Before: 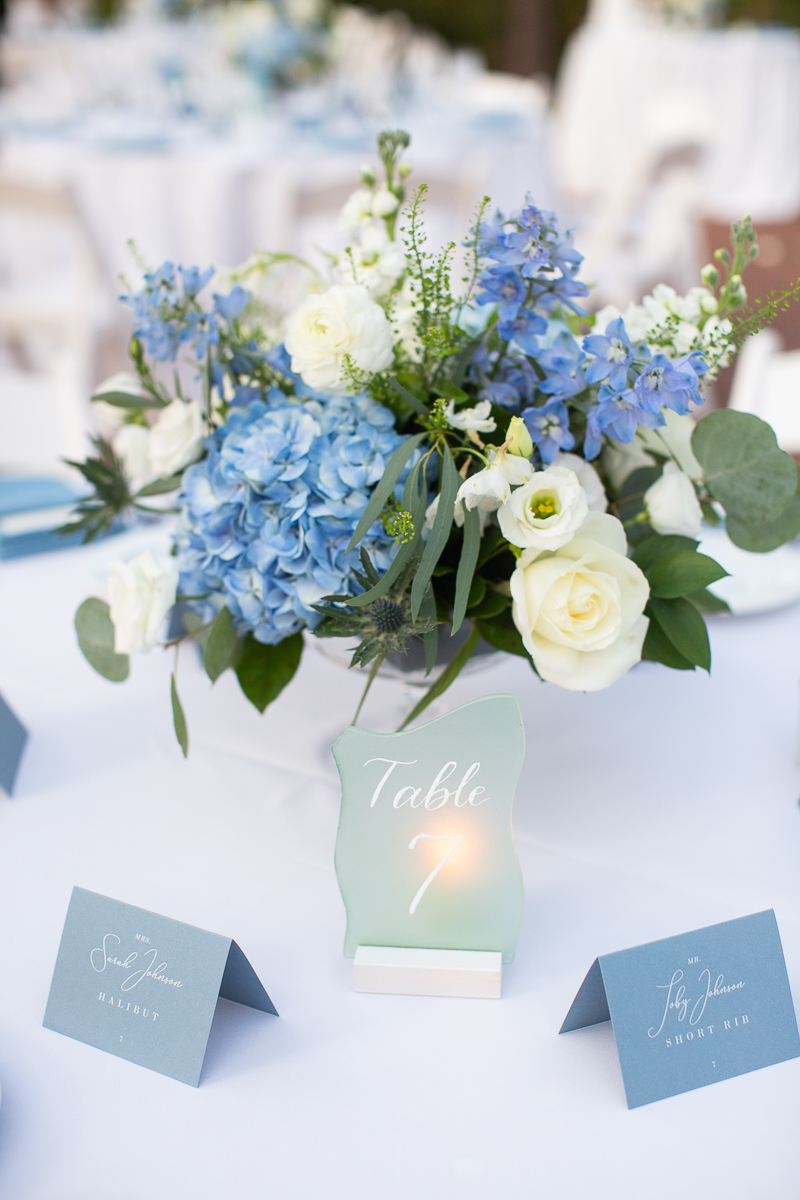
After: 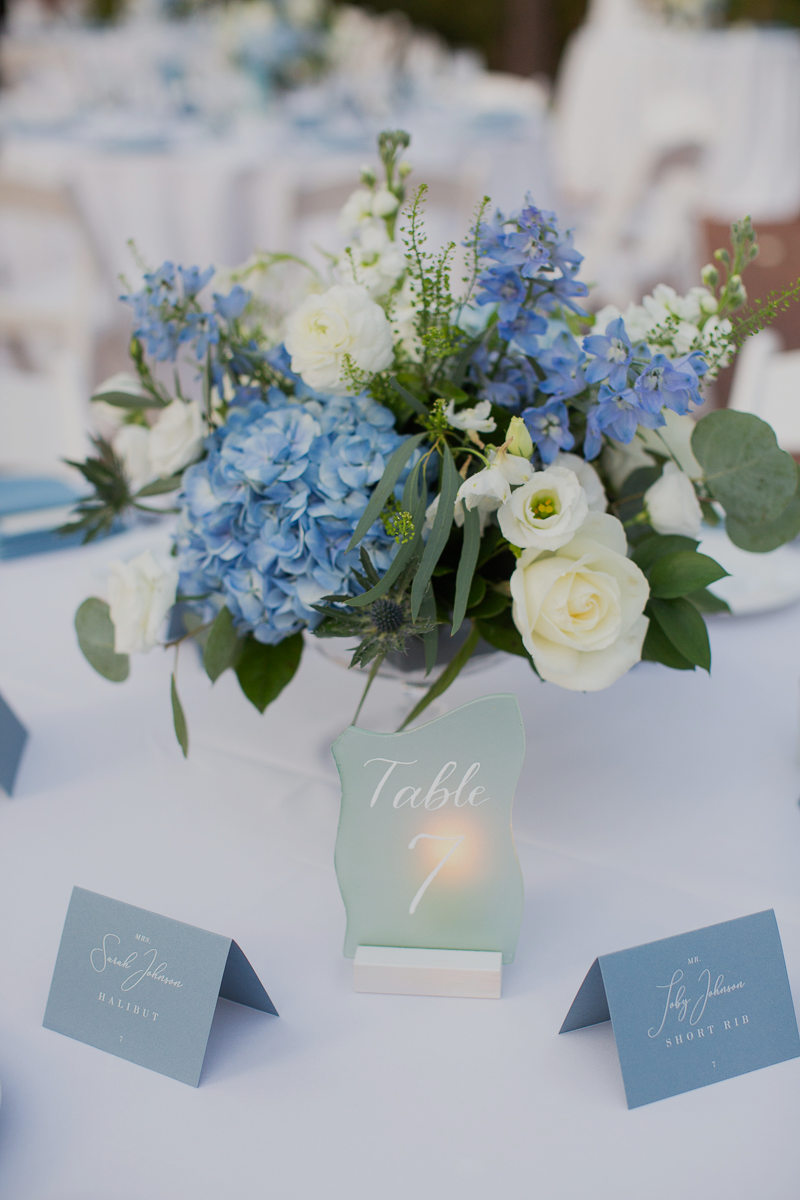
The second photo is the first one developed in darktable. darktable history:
exposure: exposure -0.603 EV, compensate highlight preservation false
